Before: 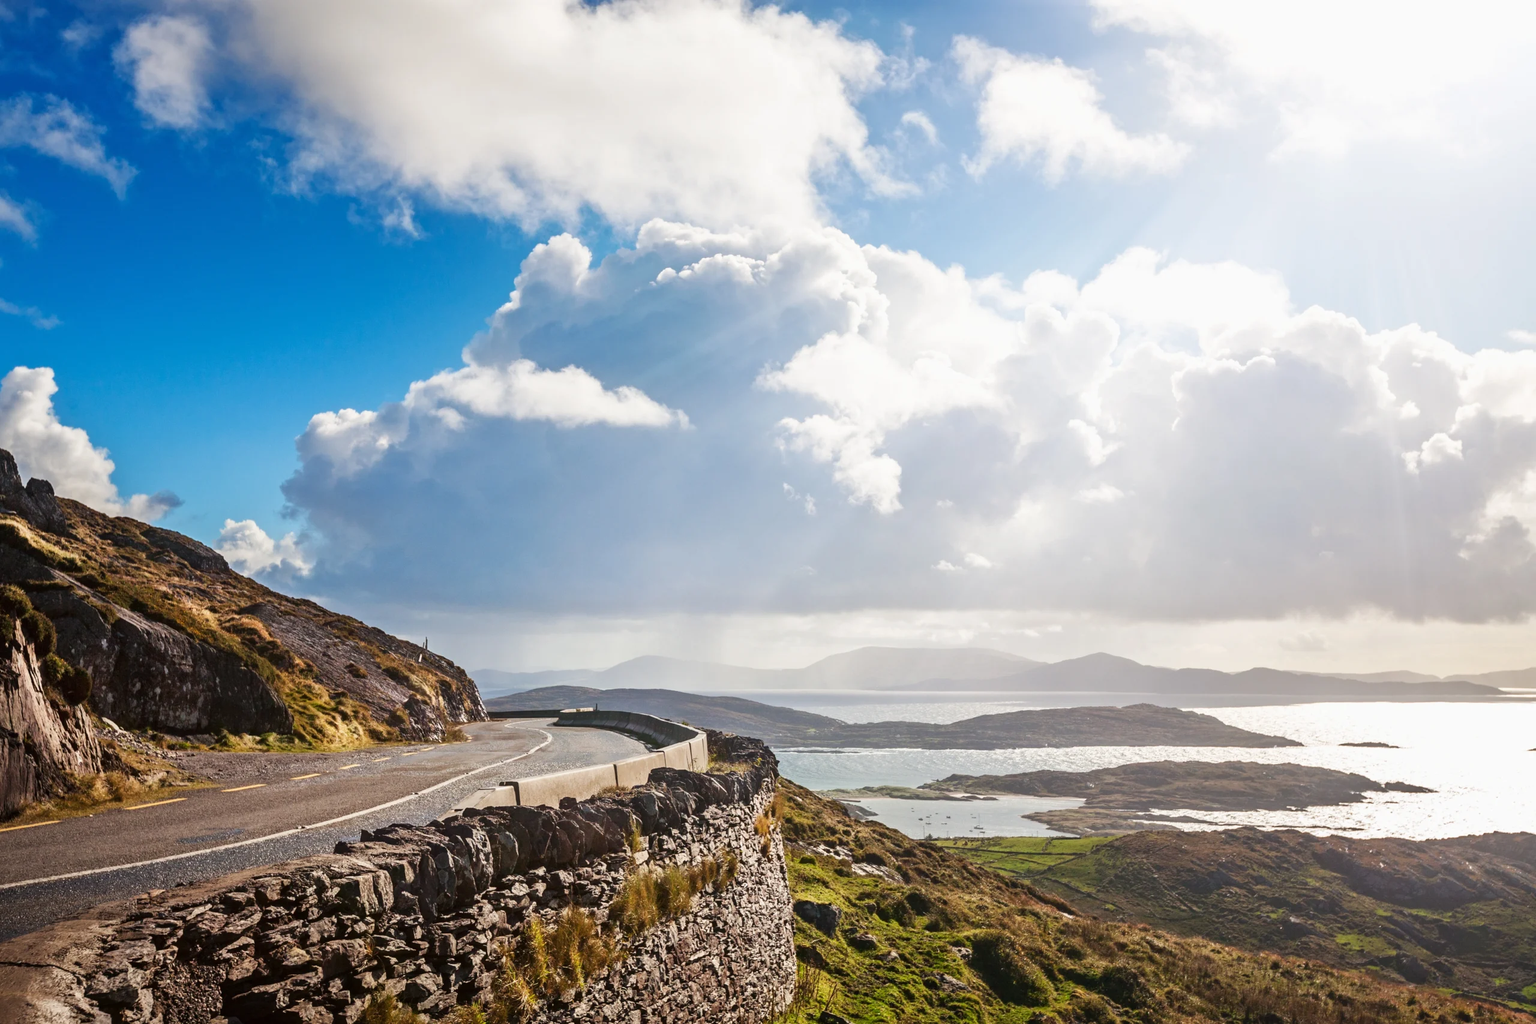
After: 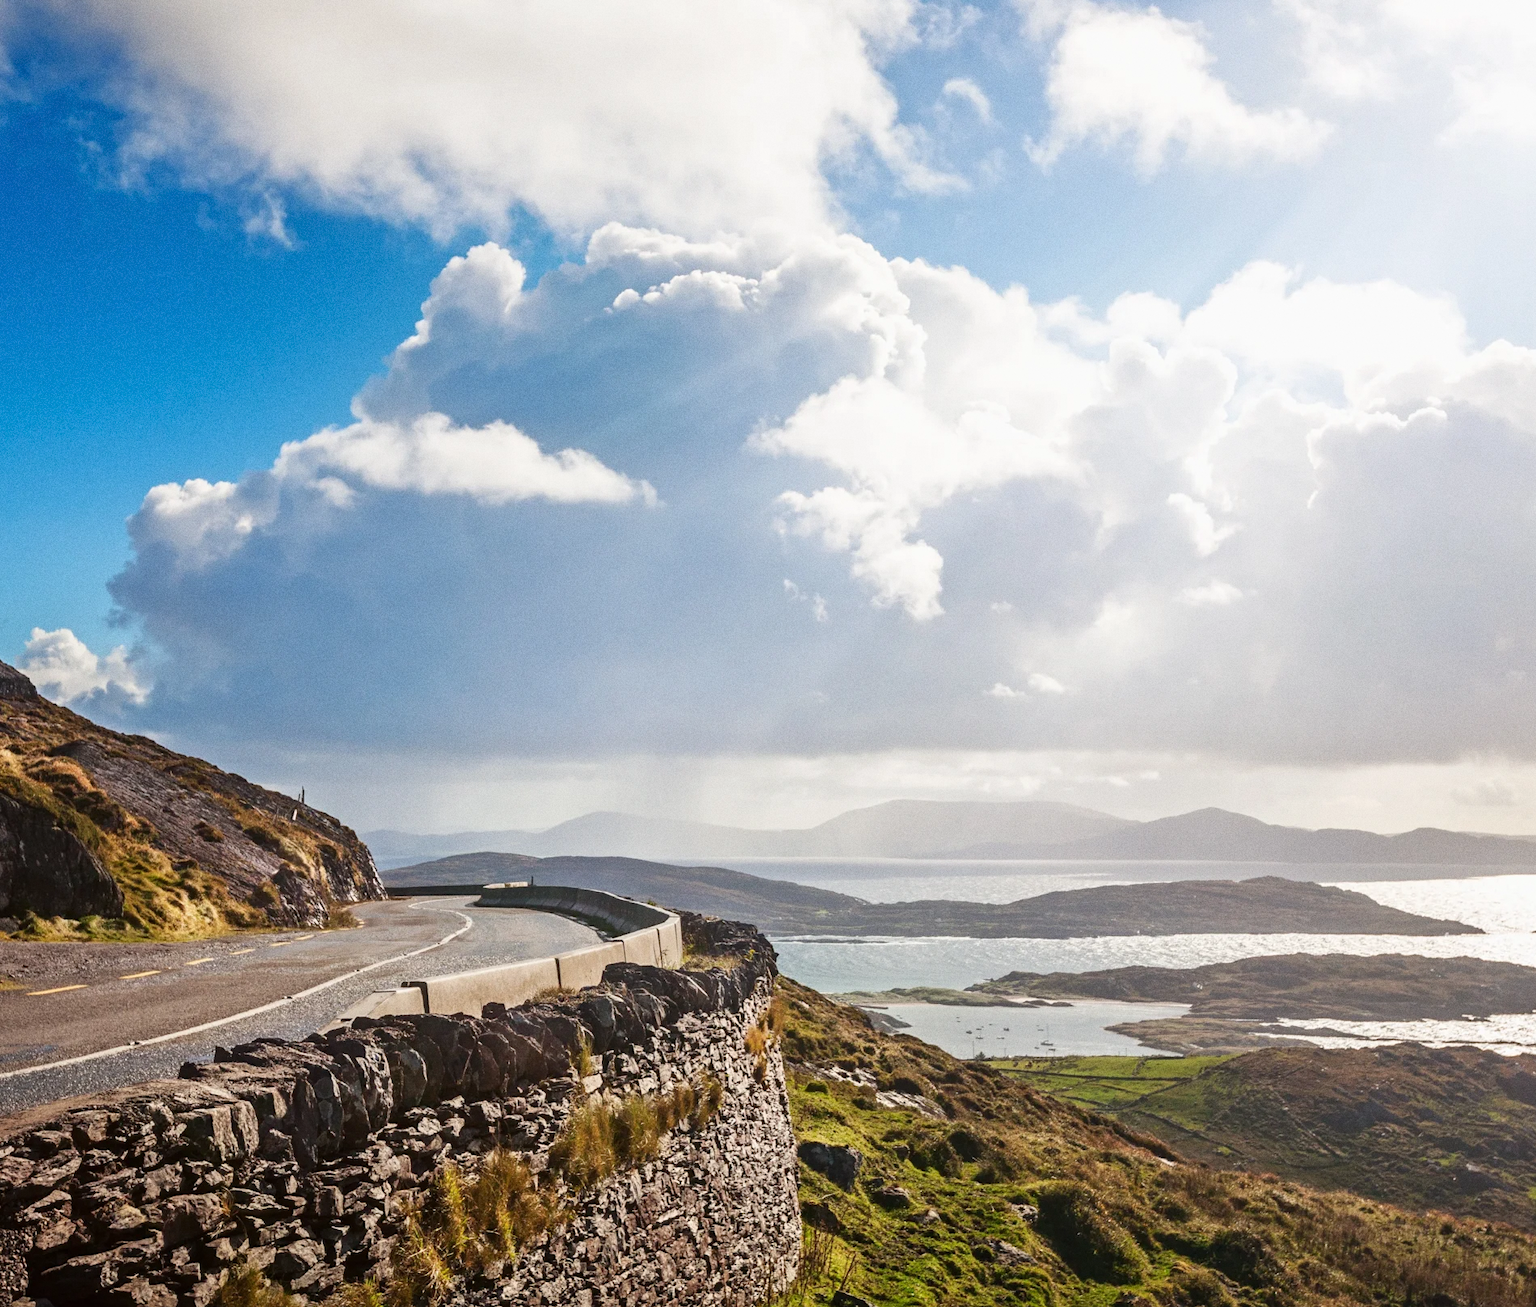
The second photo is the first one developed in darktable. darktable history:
crop and rotate: left 13.15%, top 5.251%, right 12.609%
grain: coarseness 0.09 ISO
